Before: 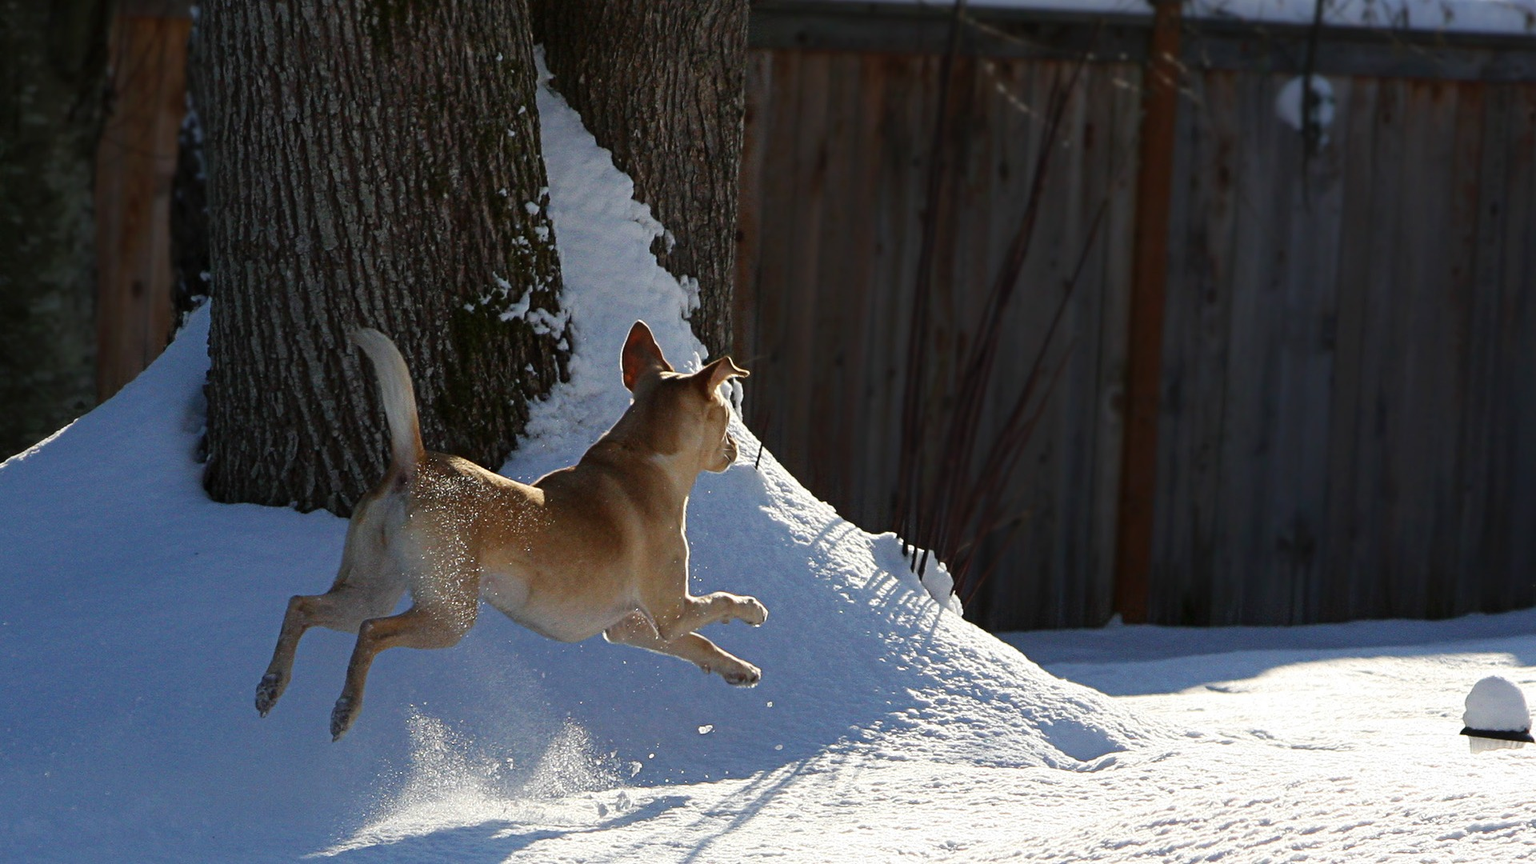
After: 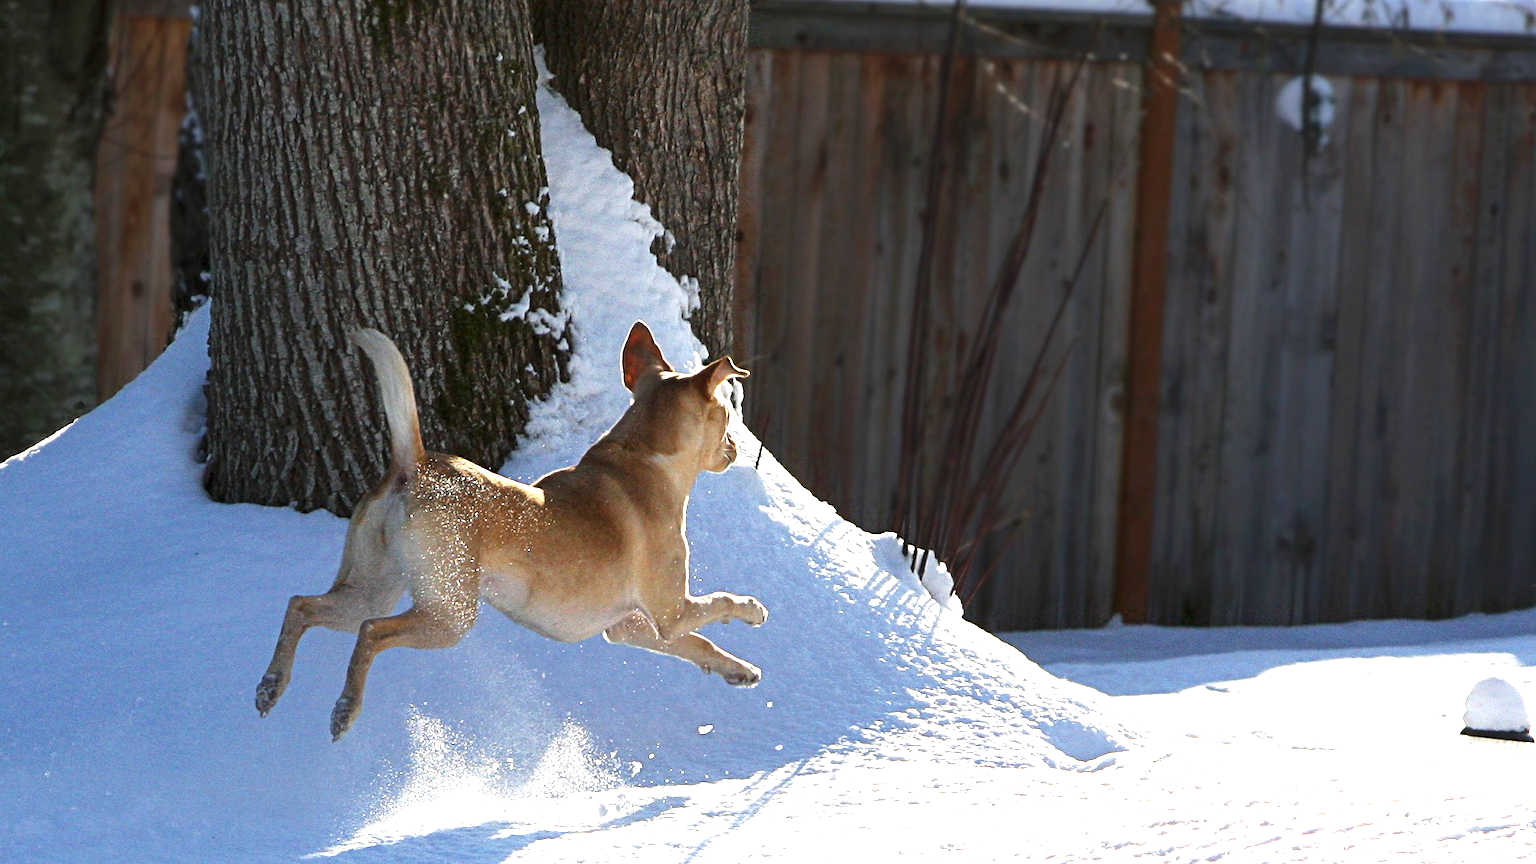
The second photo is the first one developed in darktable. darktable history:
exposure: black level correction 0, exposure 1.2 EV, compensate highlight preservation false
local contrast: highlights 101%, shadows 100%, detail 120%, midtone range 0.2
